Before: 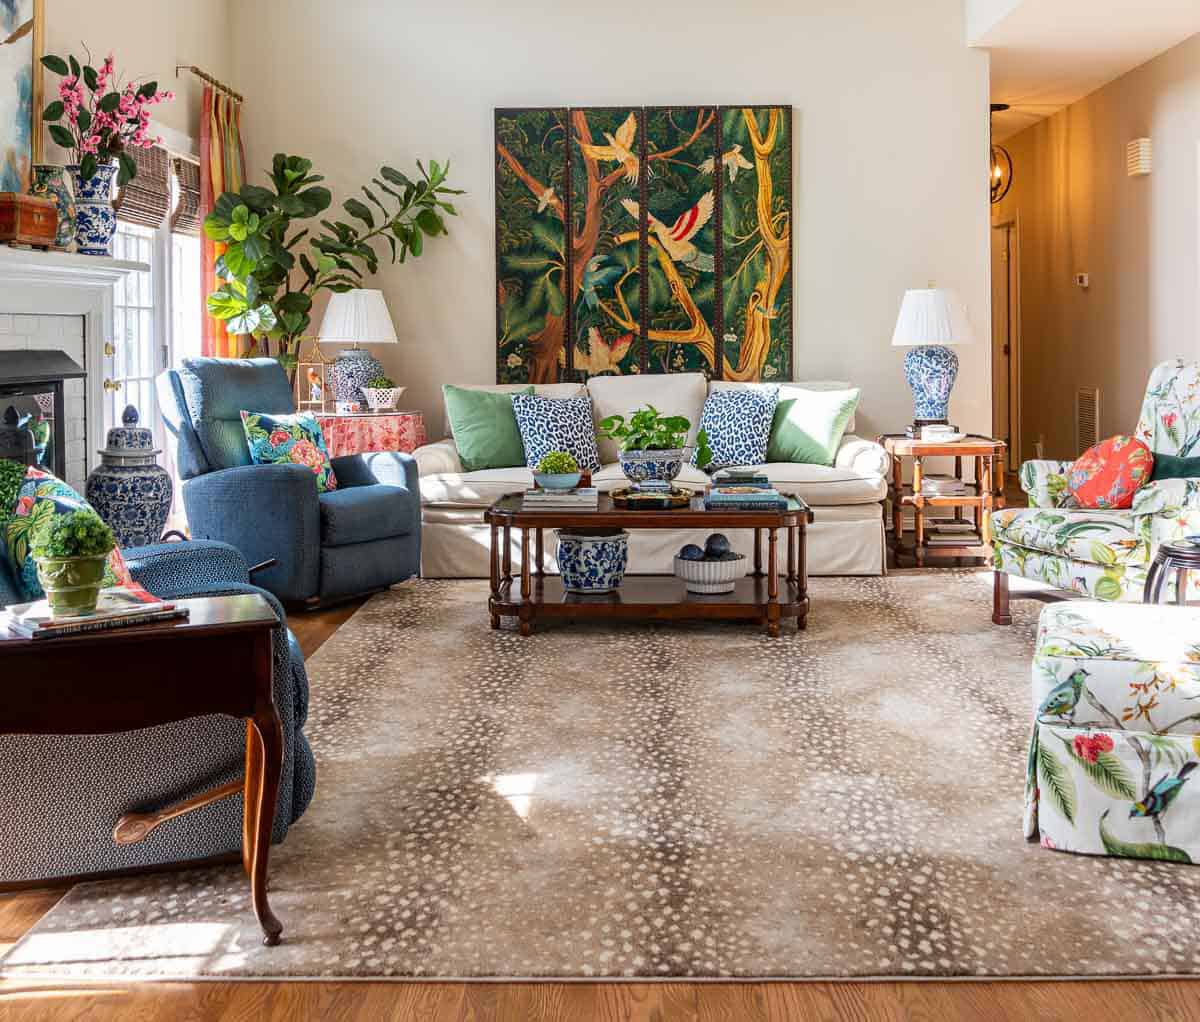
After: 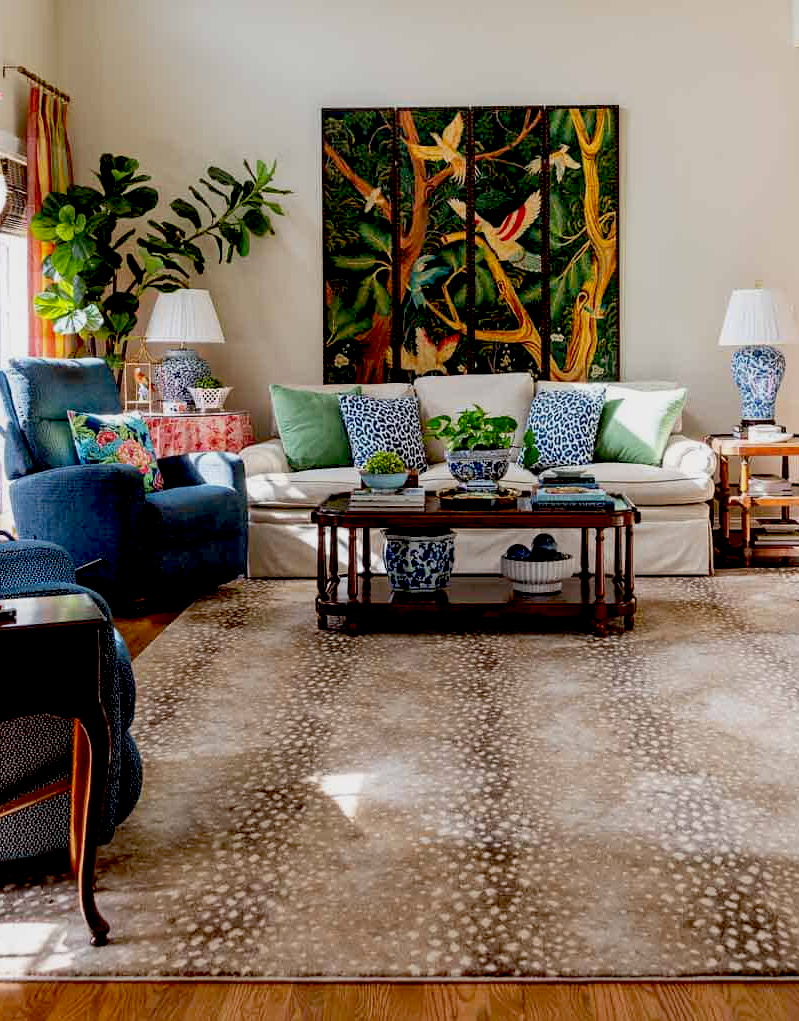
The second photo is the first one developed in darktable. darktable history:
exposure: black level correction 0.046, exposure -0.228 EV, compensate highlight preservation false
crop and rotate: left 14.436%, right 18.898%
